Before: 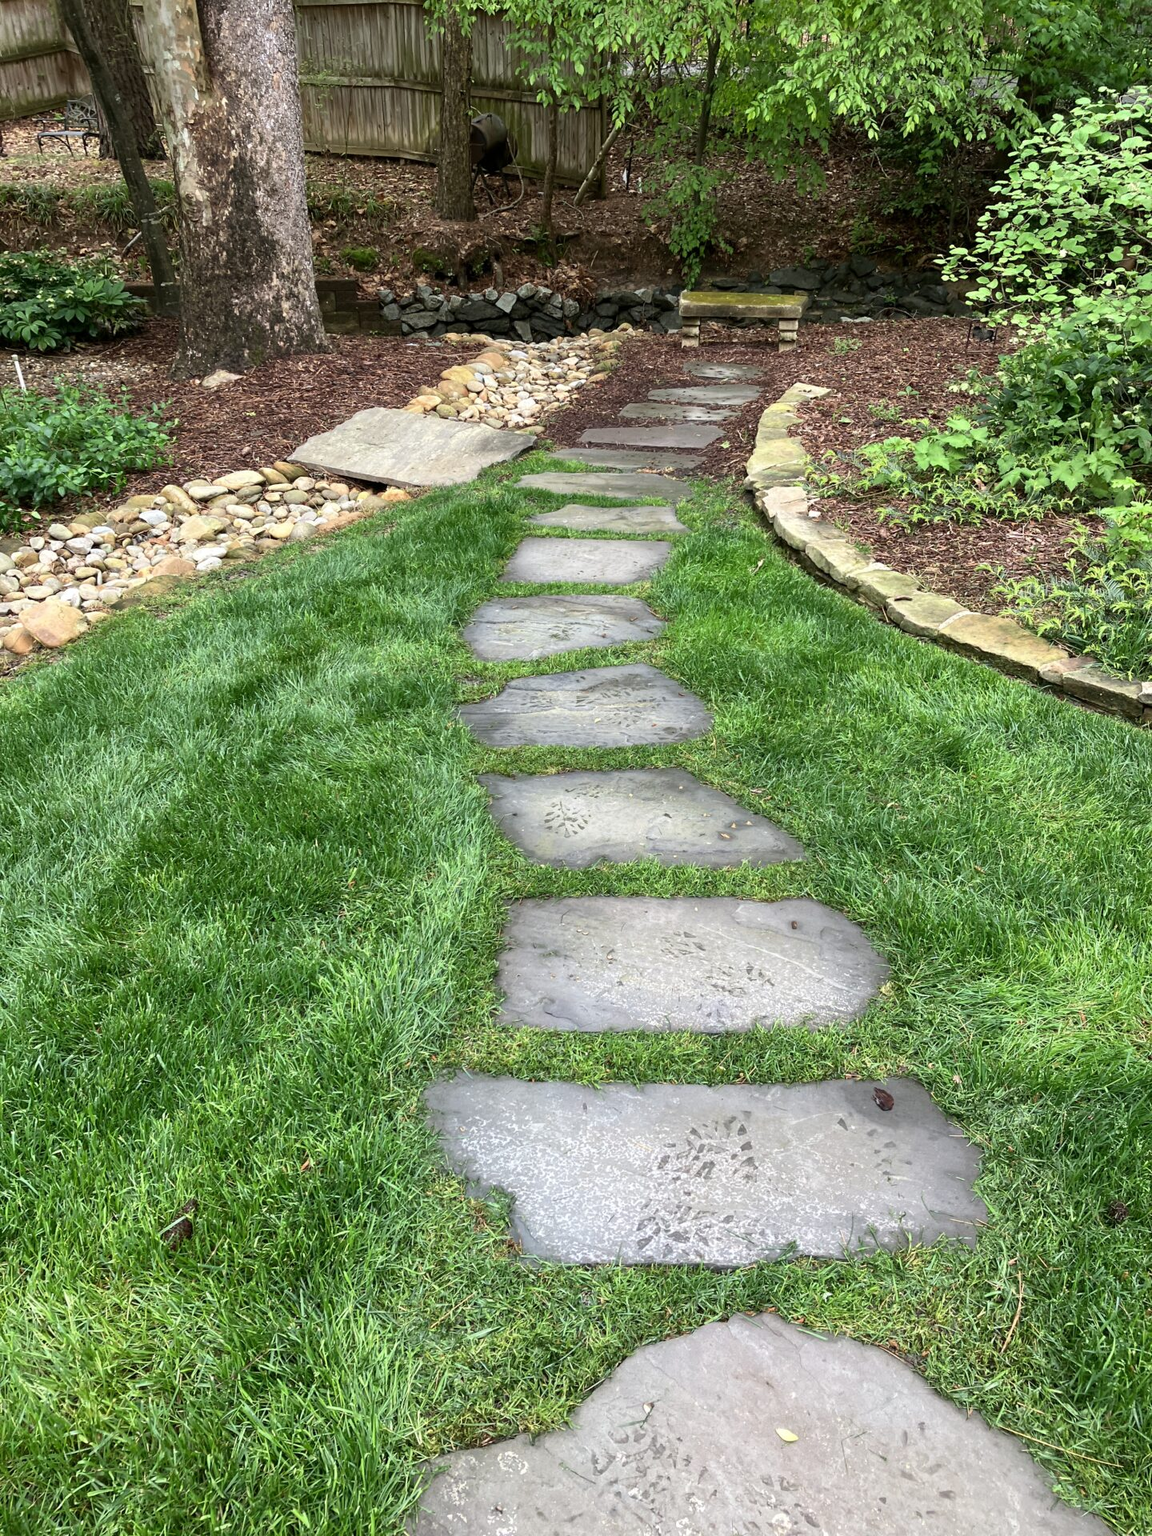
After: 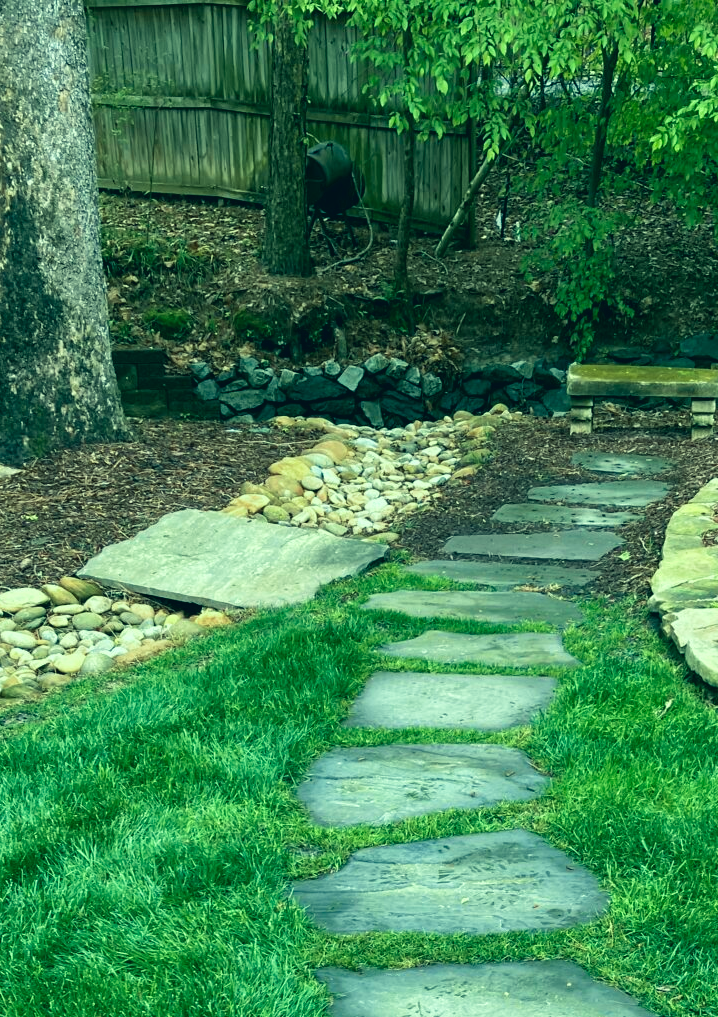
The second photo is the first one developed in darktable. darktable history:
velvia: on, module defaults
color correction: highlights a* -19.72, highlights b* 9.8, shadows a* -19.91, shadows b* -10.71
crop: left 19.626%, right 30.482%, bottom 46.985%
